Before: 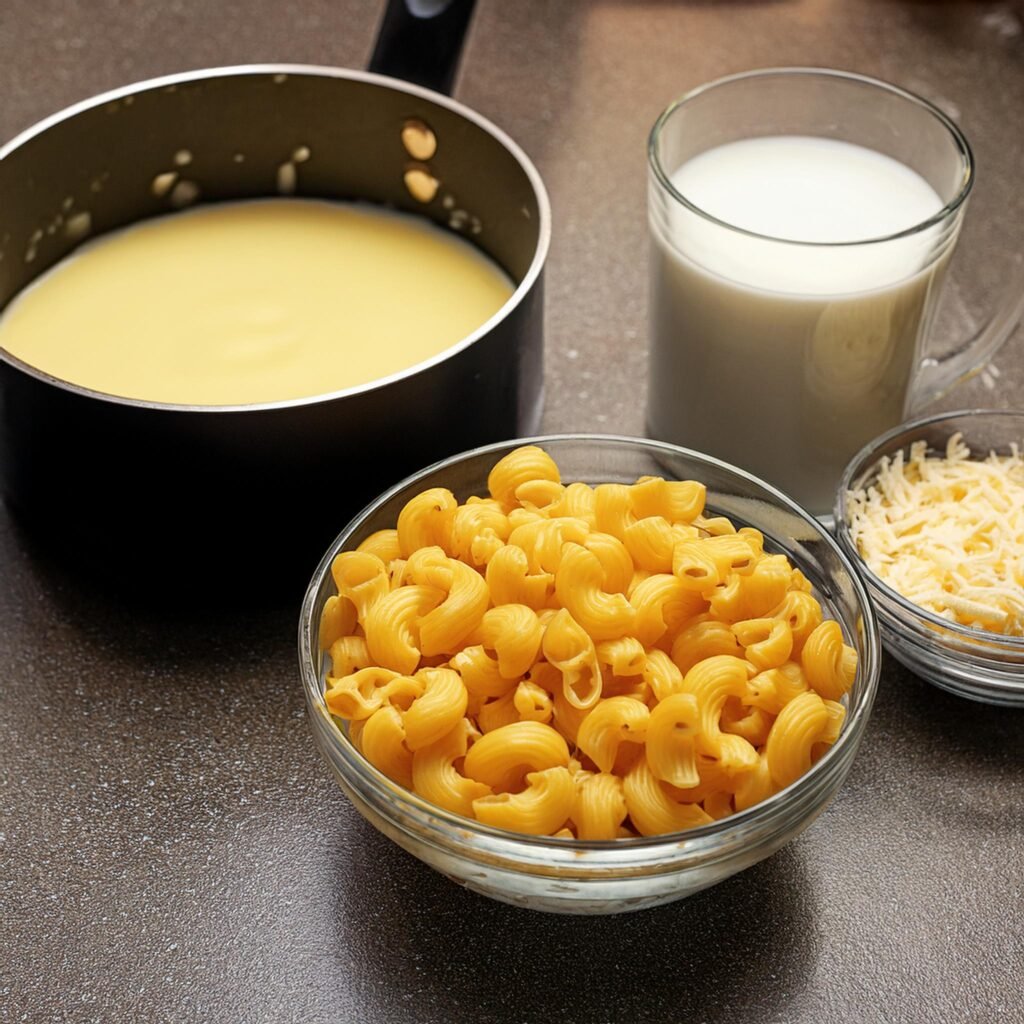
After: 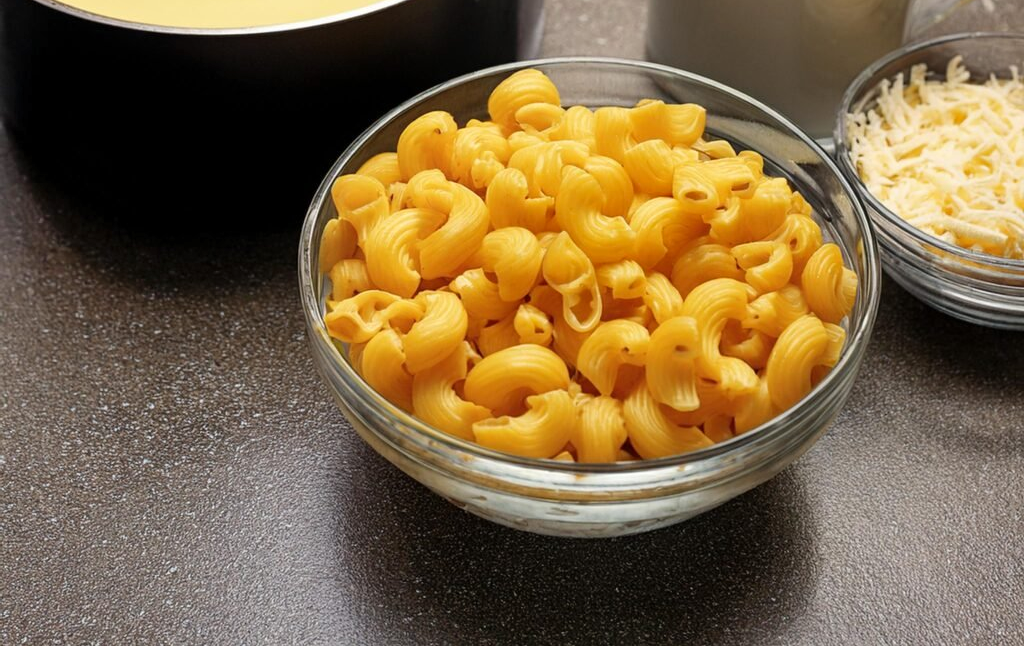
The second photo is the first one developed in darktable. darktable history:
tone equalizer: on, module defaults
crop and rotate: top 36.855%
exposure: compensate exposure bias true, compensate highlight preservation false
shadows and highlights: low approximation 0.01, soften with gaussian
